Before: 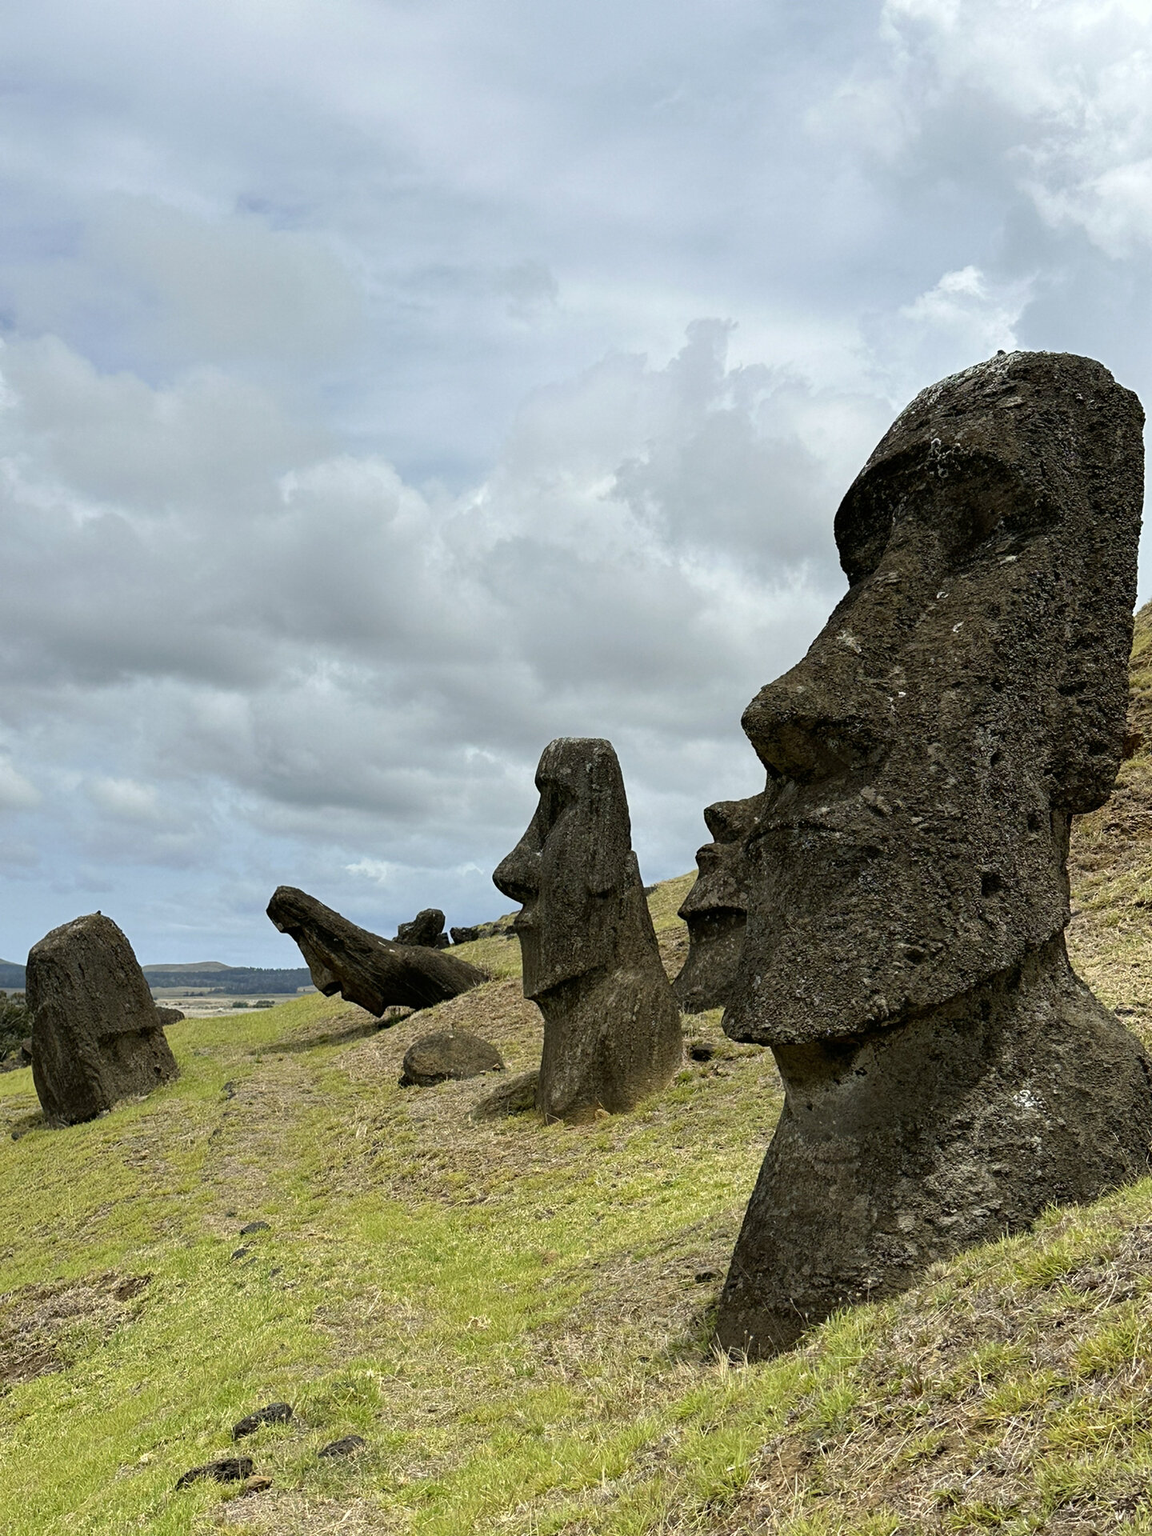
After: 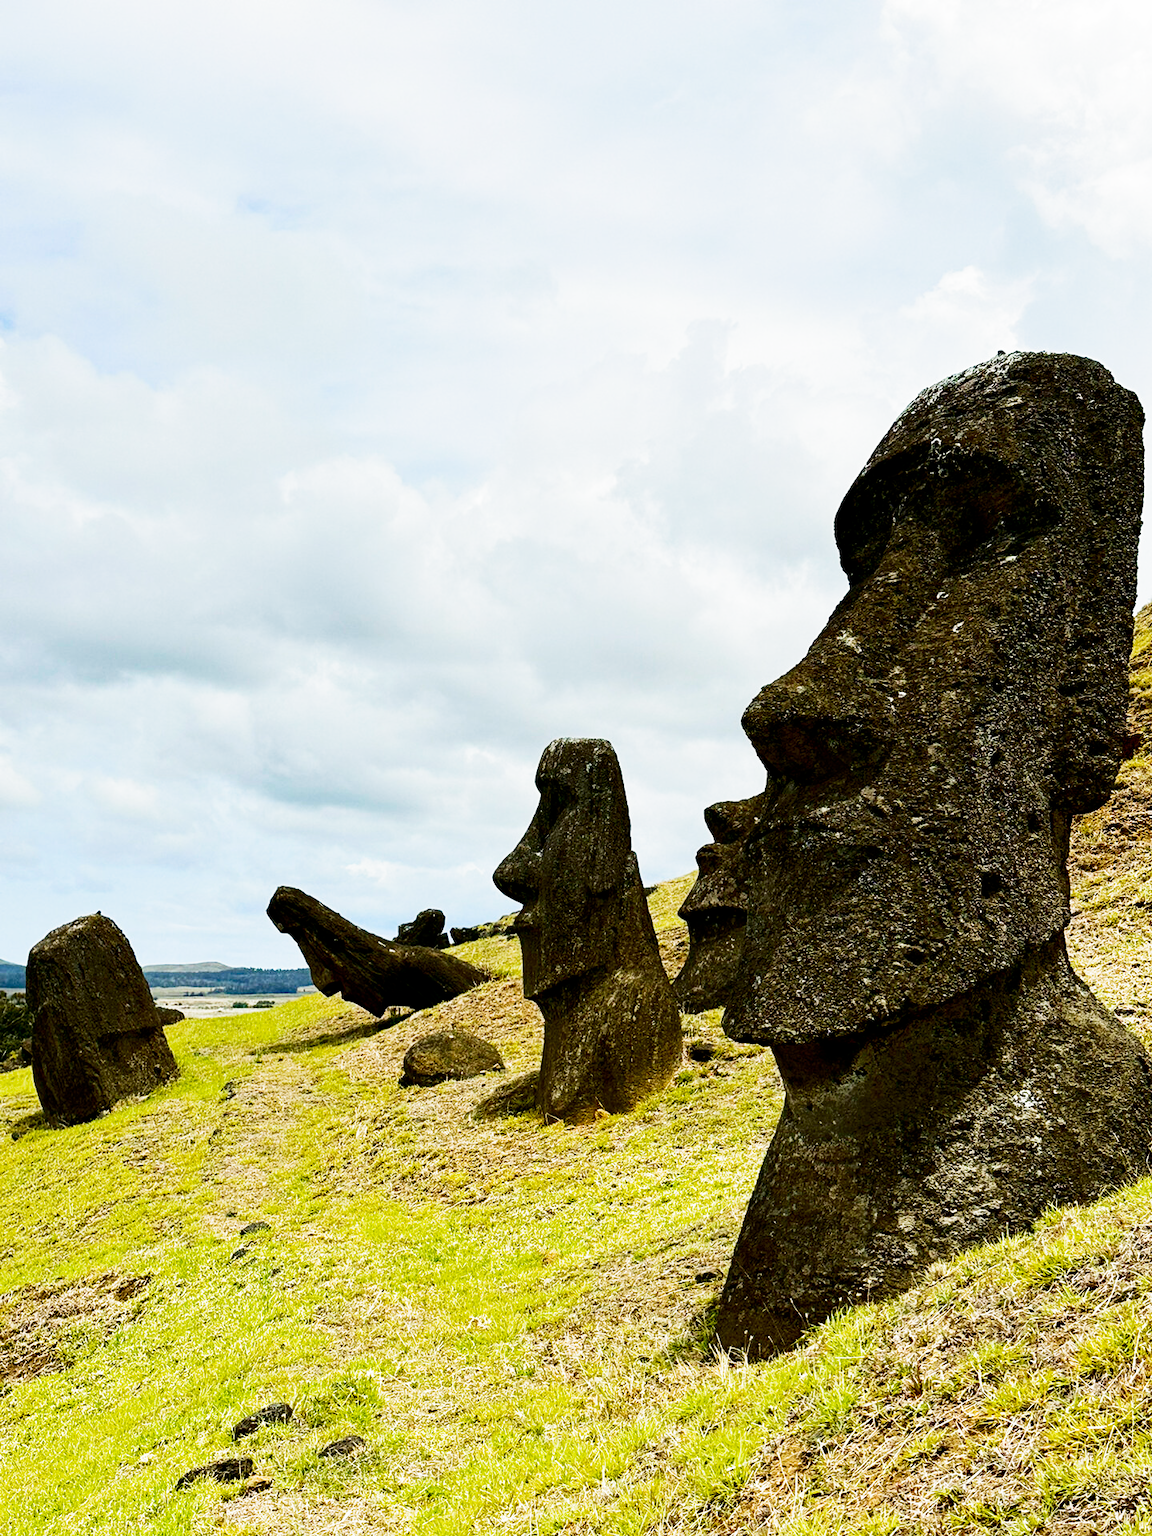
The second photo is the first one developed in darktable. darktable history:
contrast brightness saturation: contrast 0.295
color balance rgb: perceptual saturation grading › global saturation 25.806%, global vibrance 20%
exposure: black level correction 0.001, exposure 0.499 EV, compensate highlight preservation false
filmic rgb: middle gray luminance 21.71%, black relative exposure -14.05 EV, white relative exposure 2.97 EV, threshold 2.95 EV, target black luminance 0%, hardness 8.73, latitude 59.98%, contrast 1.21, highlights saturation mix 5.63%, shadows ↔ highlights balance 42.47%, preserve chrominance no, color science v5 (2021), contrast in shadows safe, contrast in highlights safe, enable highlight reconstruction true
